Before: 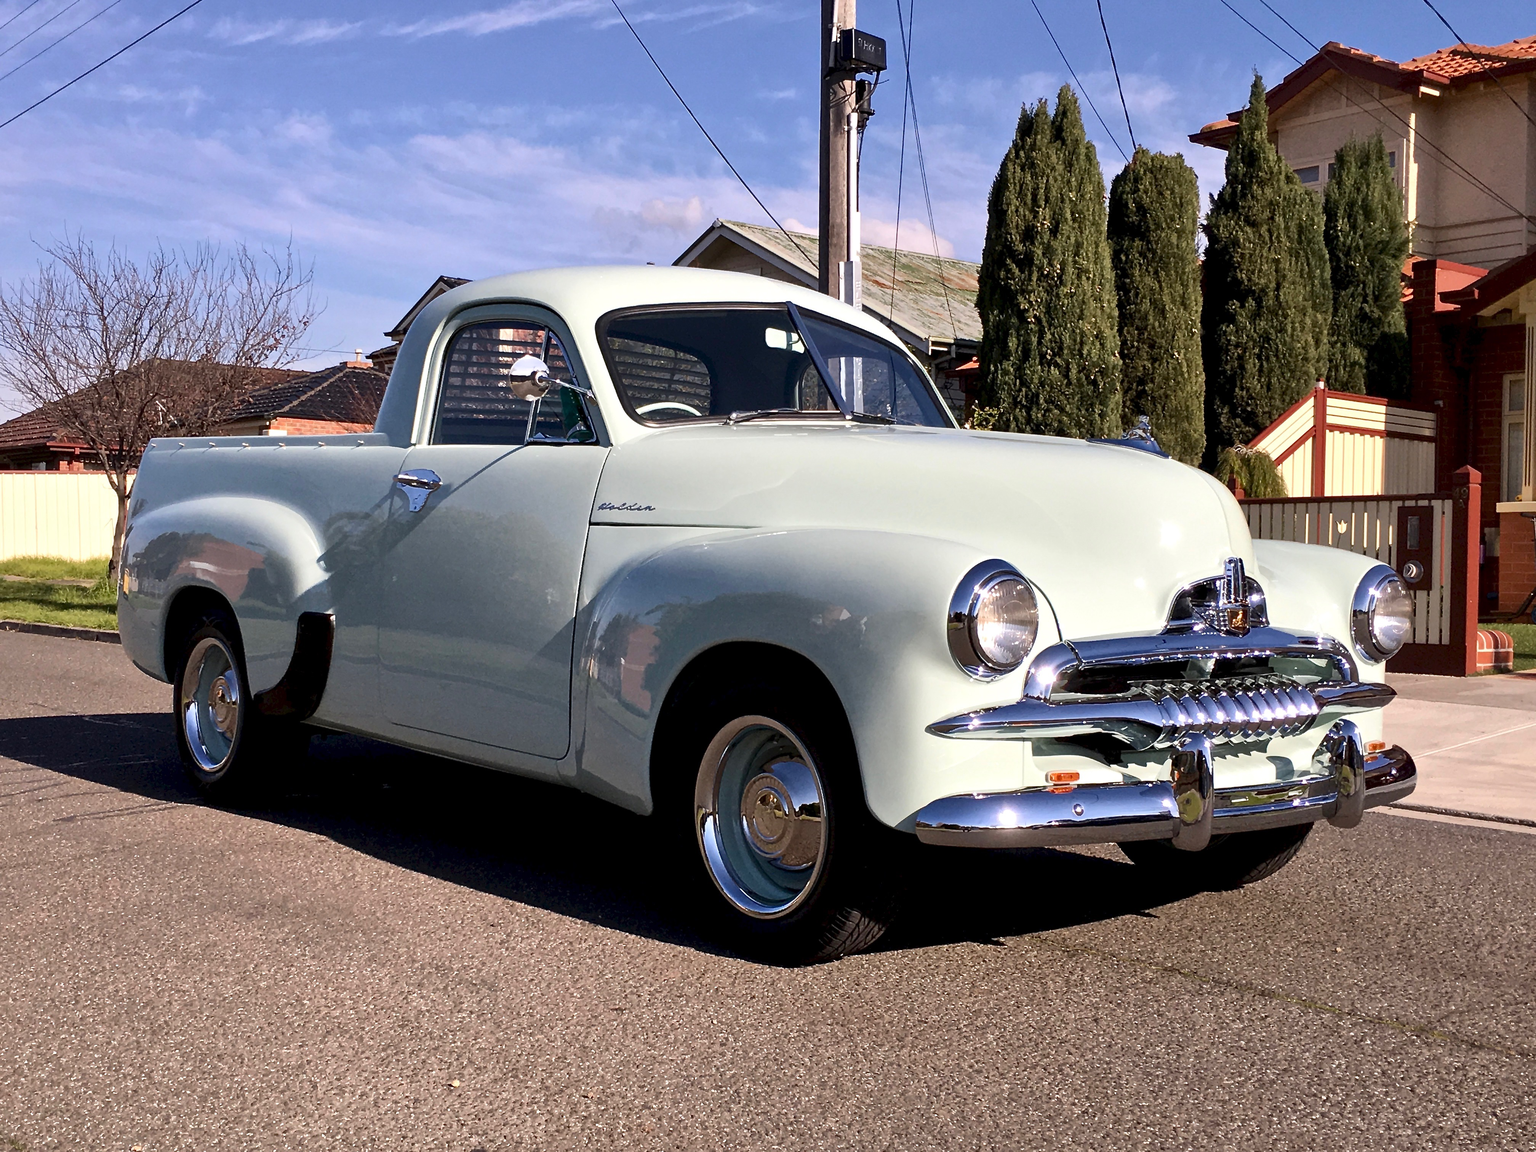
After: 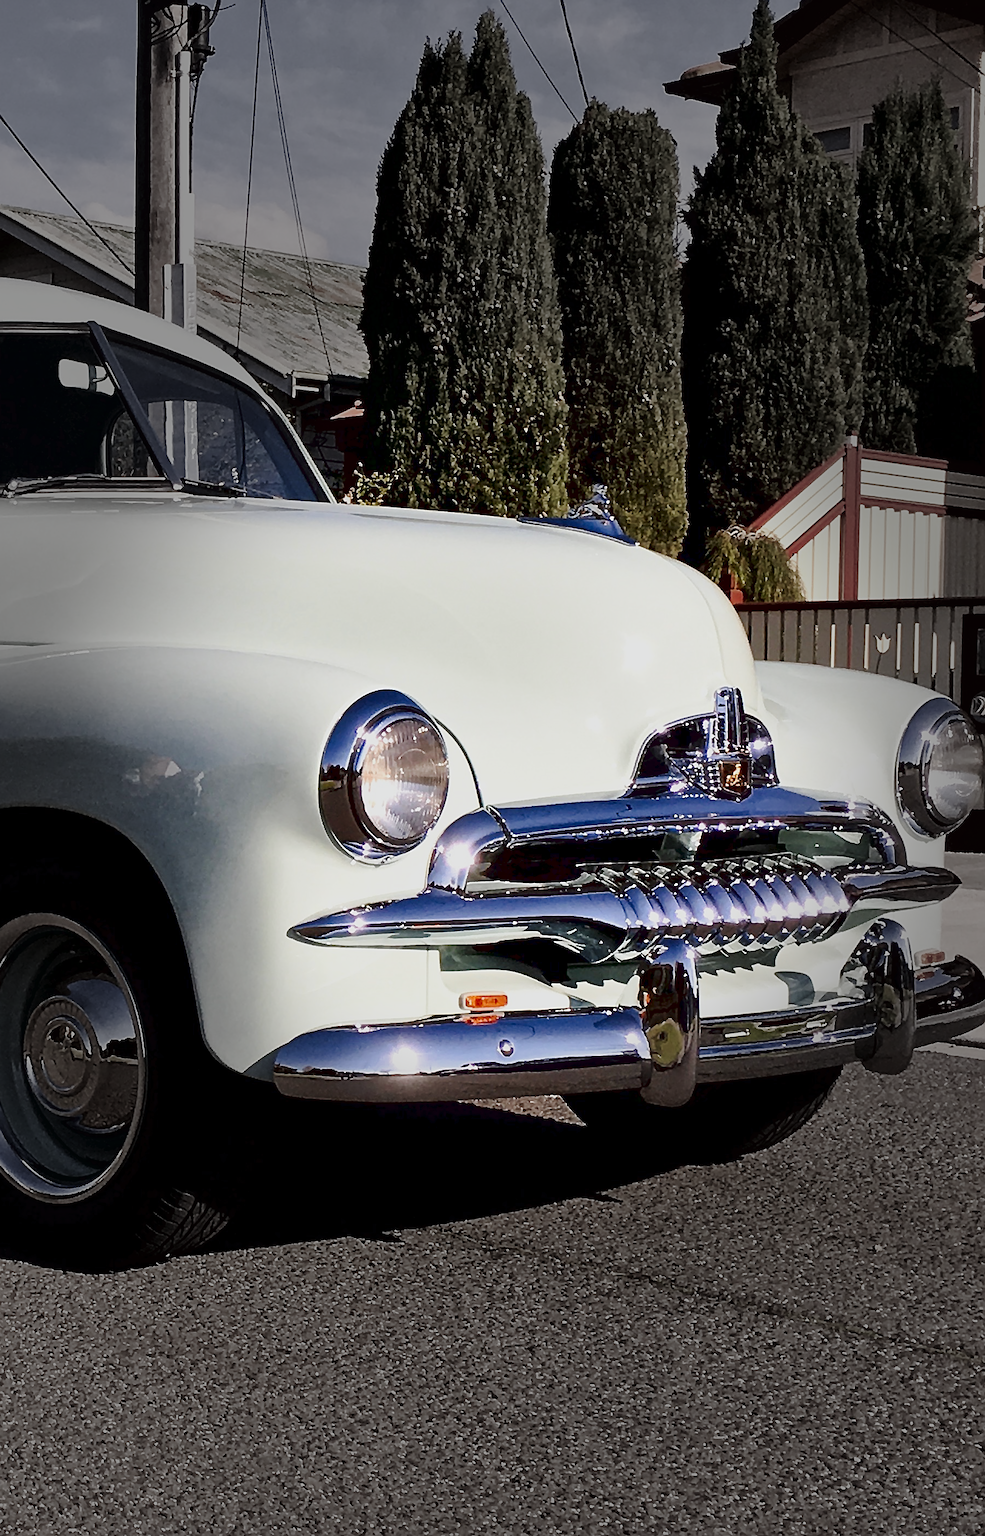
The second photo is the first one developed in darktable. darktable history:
sharpen: on, module defaults
contrast brightness saturation: saturation -0.056
exposure: black level correction 0.011, exposure -0.484 EV, compensate highlight preservation false
crop: left 47.19%, top 6.695%, right 7.909%
shadows and highlights: shadows 11.49, white point adjustment 1.21, highlights -1.04, soften with gaussian
tone curve: curves: ch0 [(0, 0) (0.003, 0.031) (0.011, 0.041) (0.025, 0.054) (0.044, 0.06) (0.069, 0.083) (0.1, 0.108) (0.136, 0.135) (0.177, 0.179) (0.224, 0.231) (0.277, 0.294) (0.335, 0.378) (0.399, 0.463) (0.468, 0.552) (0.543, 0.627) (0.623, 0.694) (0.709, 0.776) (0.801, 0.849) (0.898, 0.905) (1, 1)], preserve colors none
vignetting: fall-off start 30.8%, fall-off radius 33.51%, brightness -0.618, saturation -0.682, dithering 16-bit output
color correction: highlights a* -0.293, highlights b* -0.08
